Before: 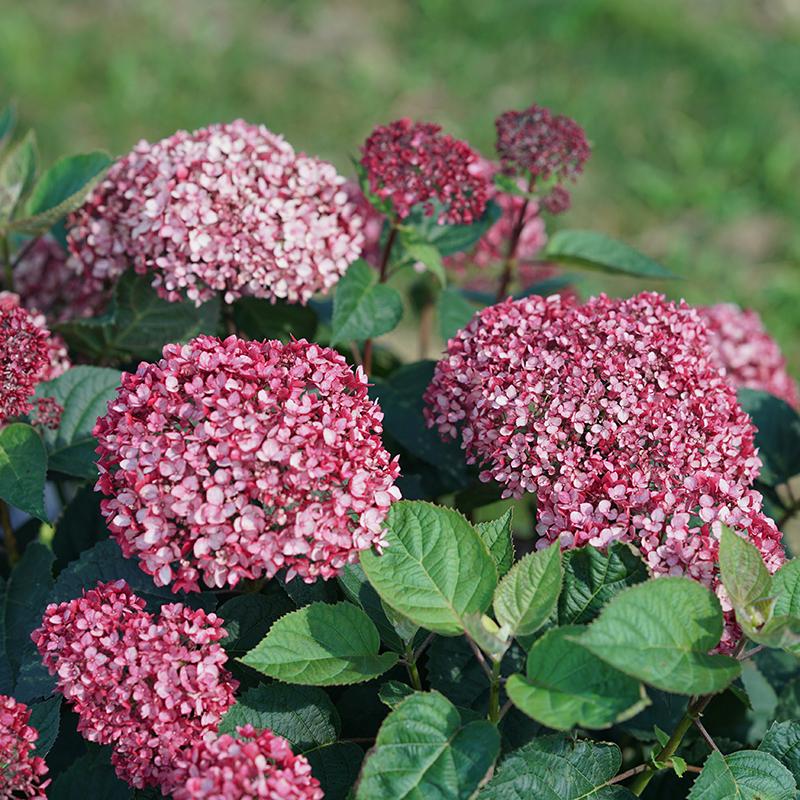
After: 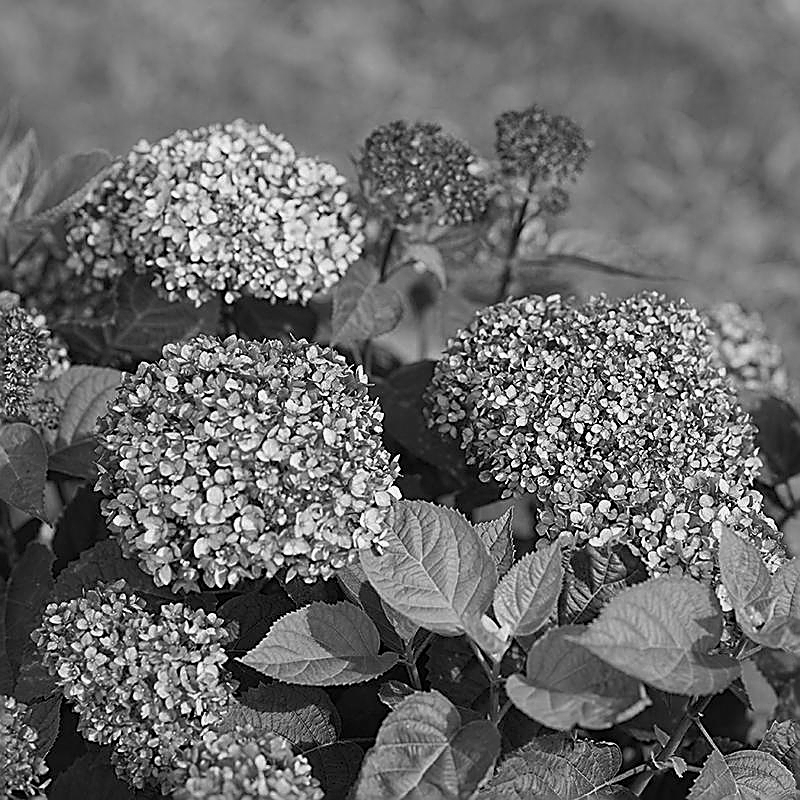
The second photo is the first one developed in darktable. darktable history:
monochrome: a 32, b 64, size 2.3
shadows and highlights: radius 125.46, shadows 21.19, highlights -21.19, low approximation 0.01
sharpen: radius 1.685, amount 1.294
